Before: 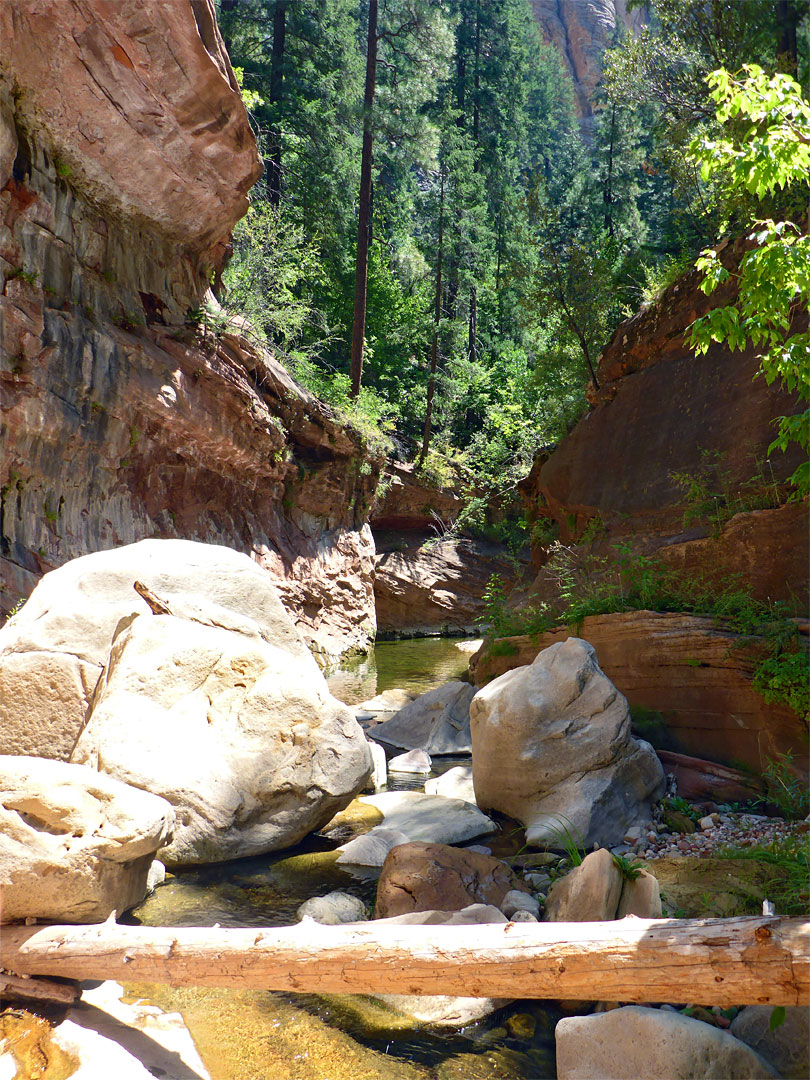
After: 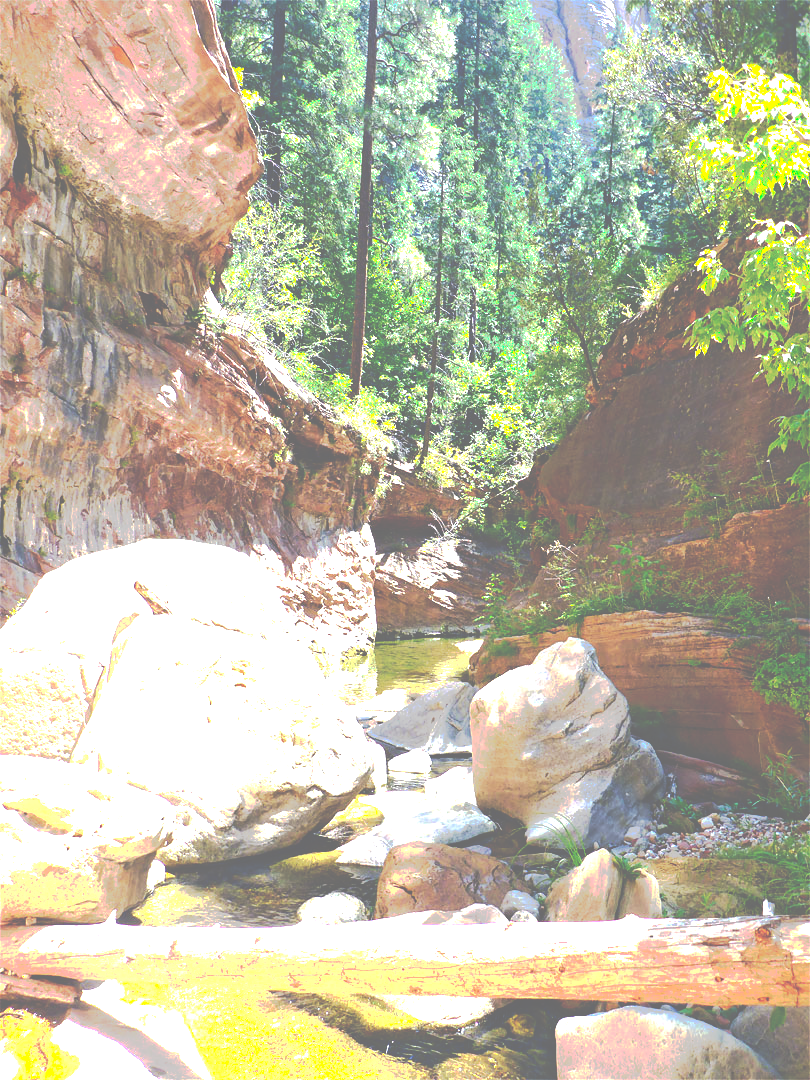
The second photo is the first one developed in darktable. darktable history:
tone curve: curves: ch0 [(0, 0) (0.003, 0.449) (0.011, 0.449) (0.025, 0.449) (0.044, 0.45) (0.069, 0.453) (0.1, 0.453) (0.136, 0.455) (0.177, 0.458) (0.224, 0.462) (0.277, 0.47) (0.335, 0.491) (0.399, 0.522) (0.468, 0.561) (0.543, 0.619) (0.623, 0.69) (0.709, 0.756) (0.801, 0.802) (0.898, 0.825) (1, 1)], preserve colors none
exposure: black level correction 0, exposure 1.91 EV, compensate highlight preservation false
